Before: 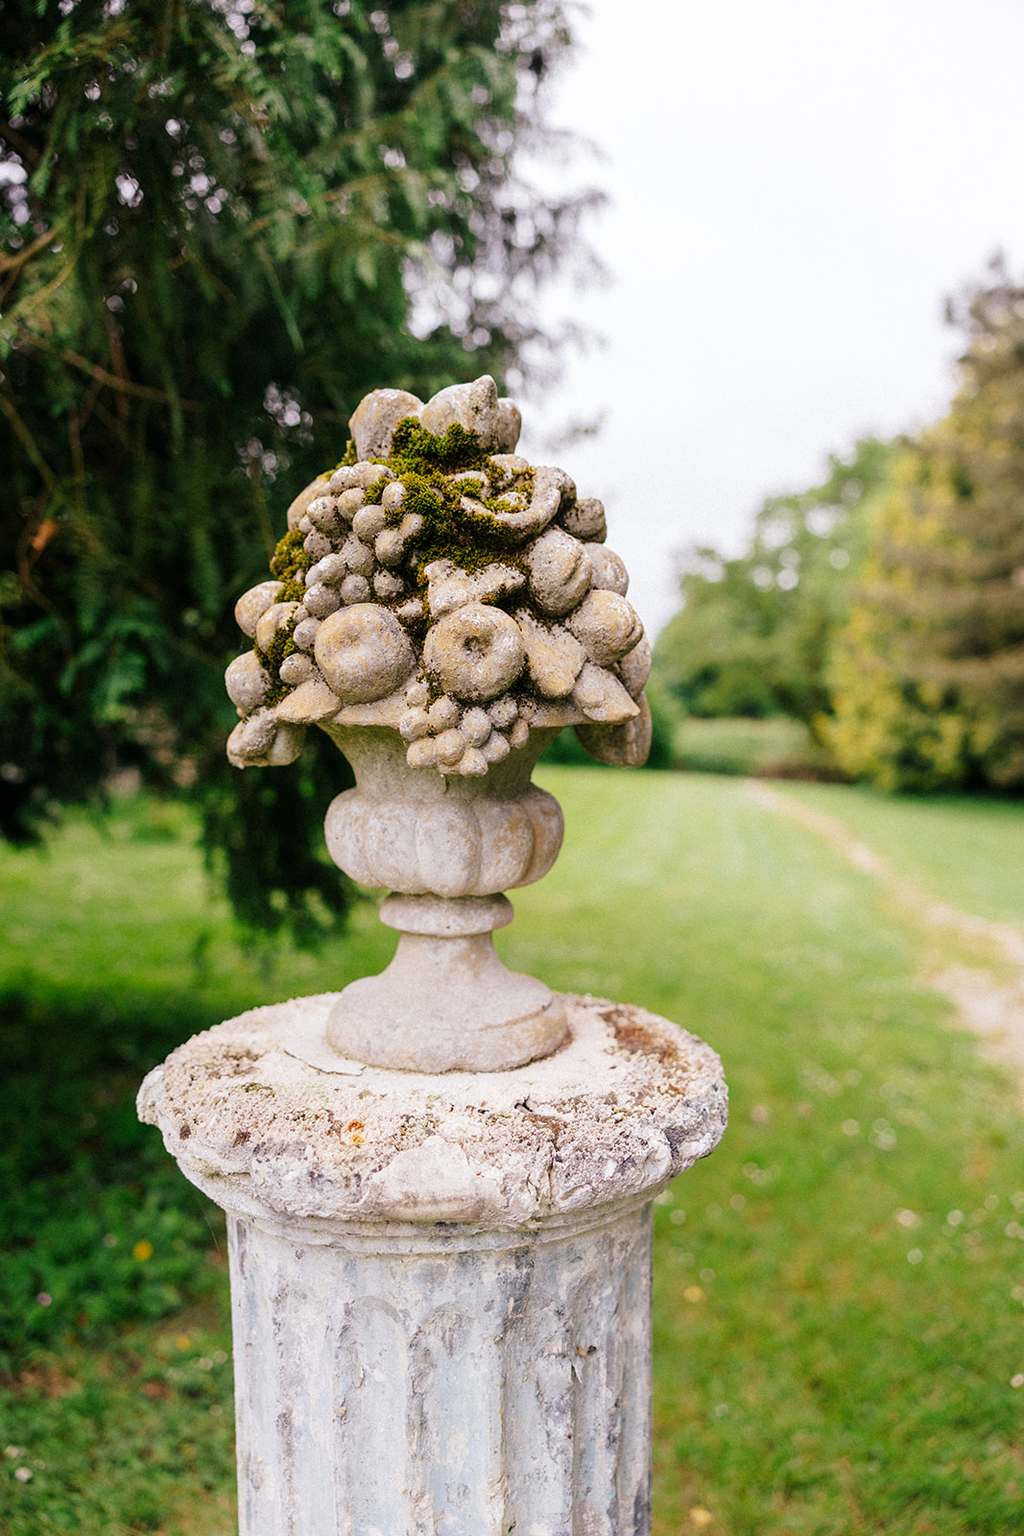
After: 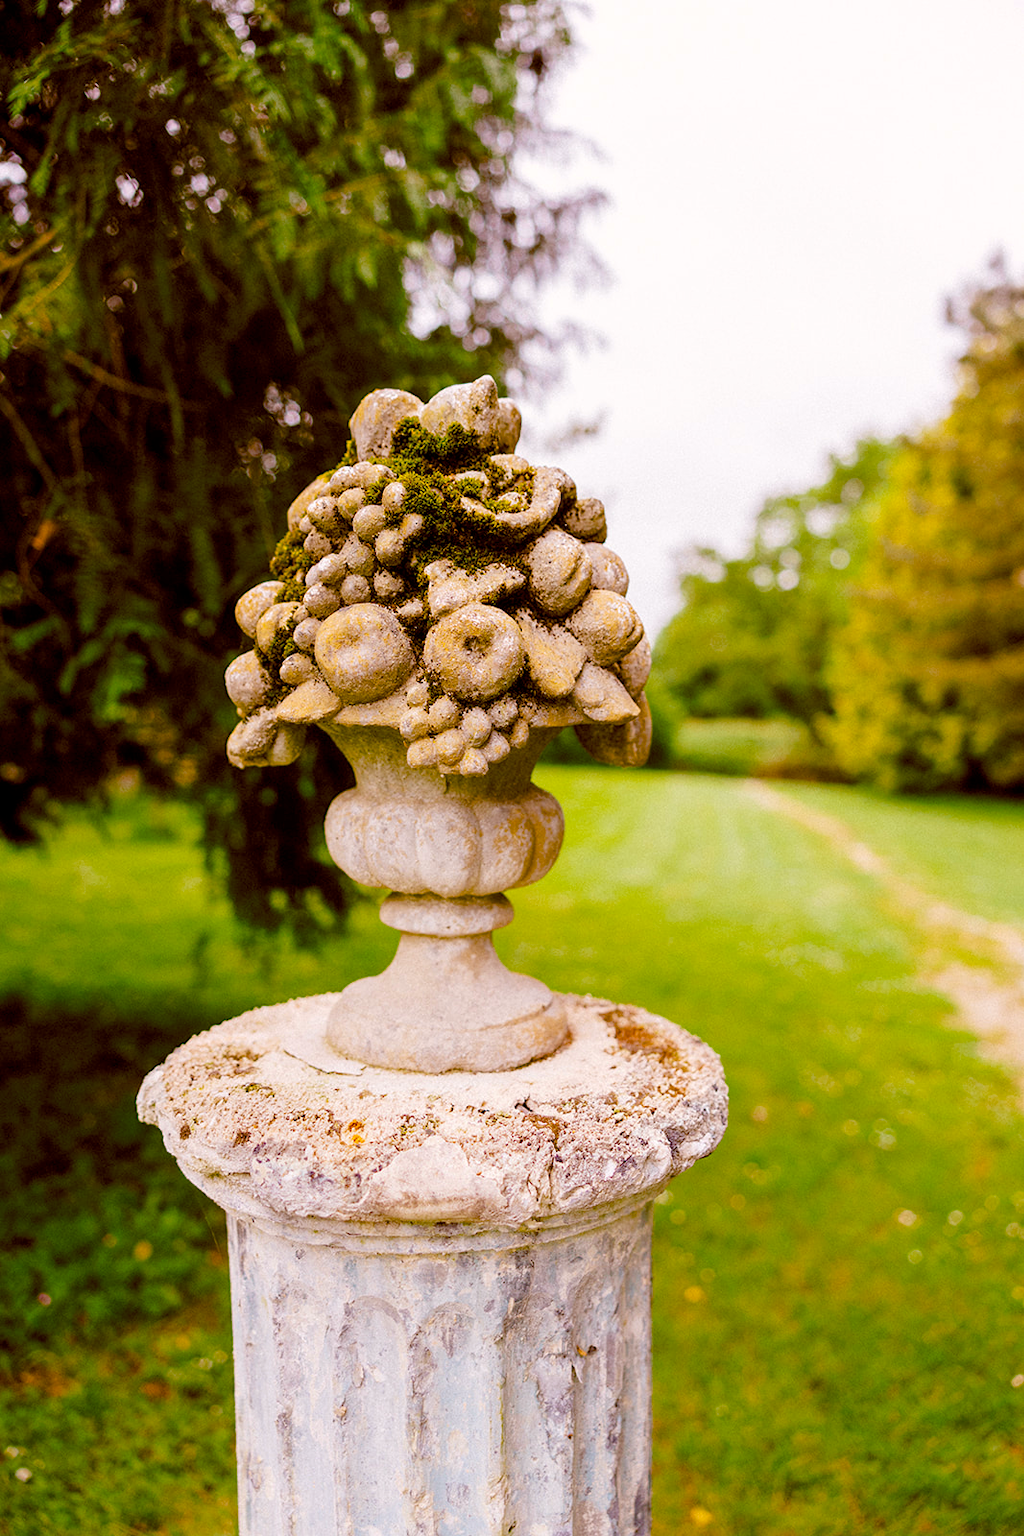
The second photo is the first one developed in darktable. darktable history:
tone equalizer: on, module defaults
color balance rgb: global offset › chroma 0.404%, global offset › hue 33.9°, perceptual saturation grading › global saturation 36.191%, perceptual saturation grading › shadows 35.177%, global vibrance 20%
